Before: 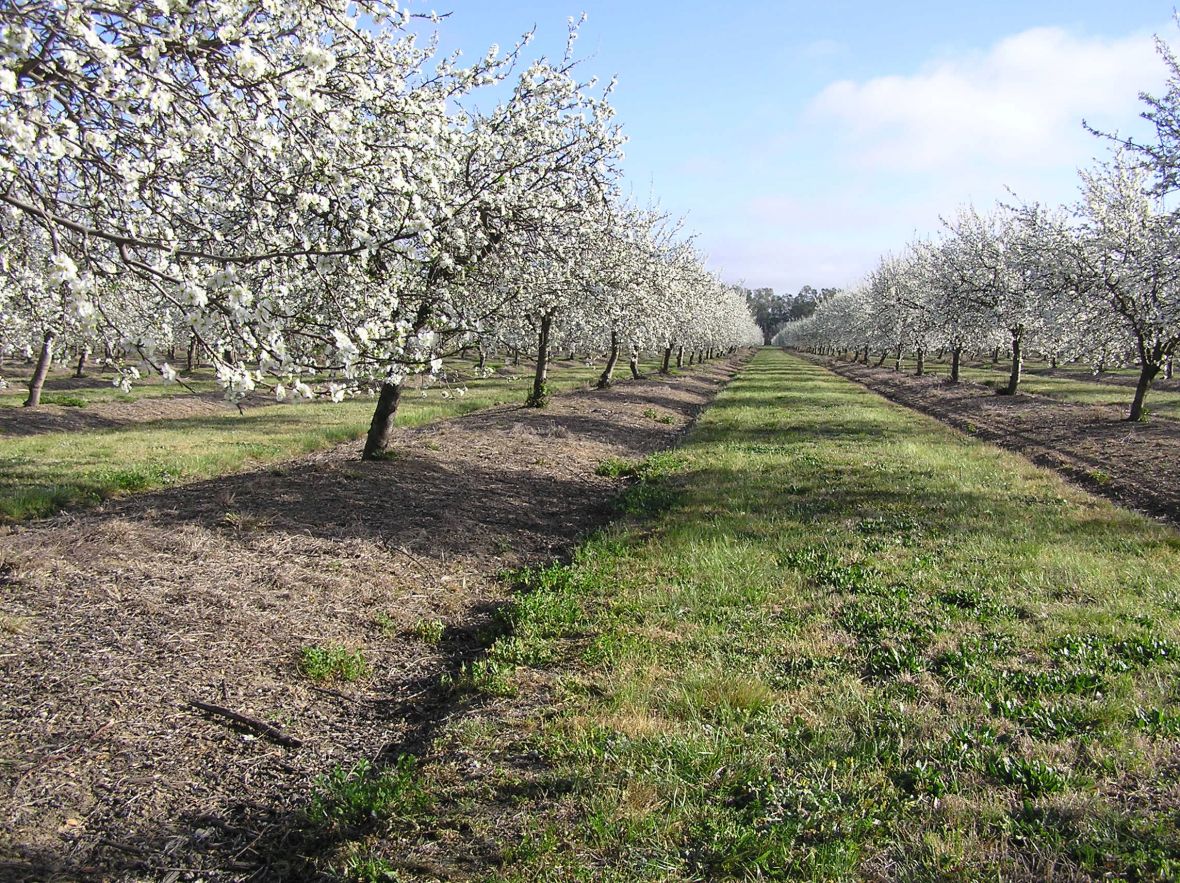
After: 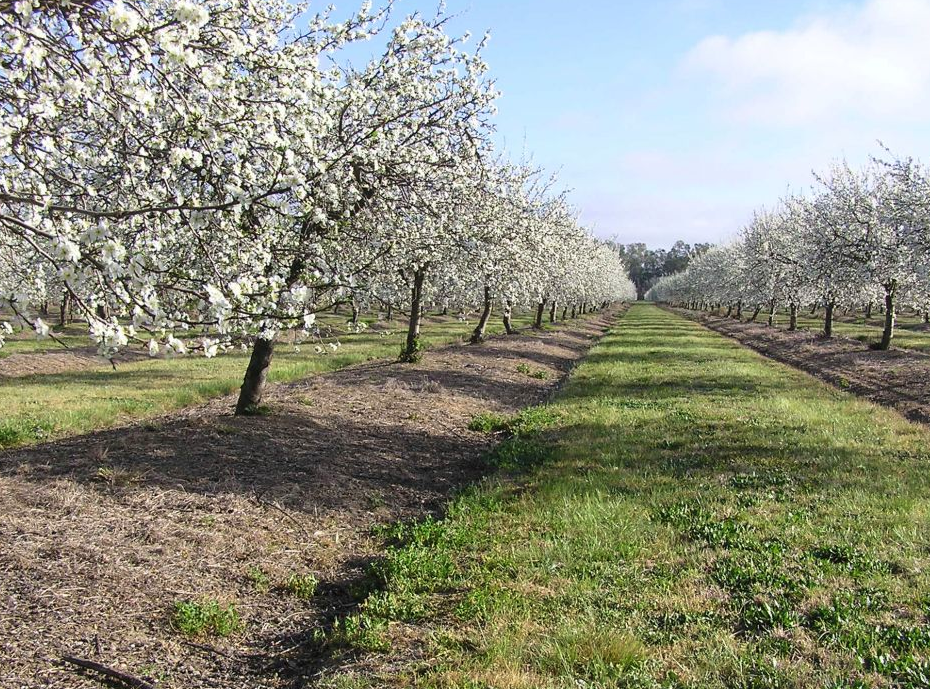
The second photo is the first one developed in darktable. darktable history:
velvia: strength 15%
crop and rotate: left 10.77%, top 5.1%, right 10.41%, bottom 16.76%
